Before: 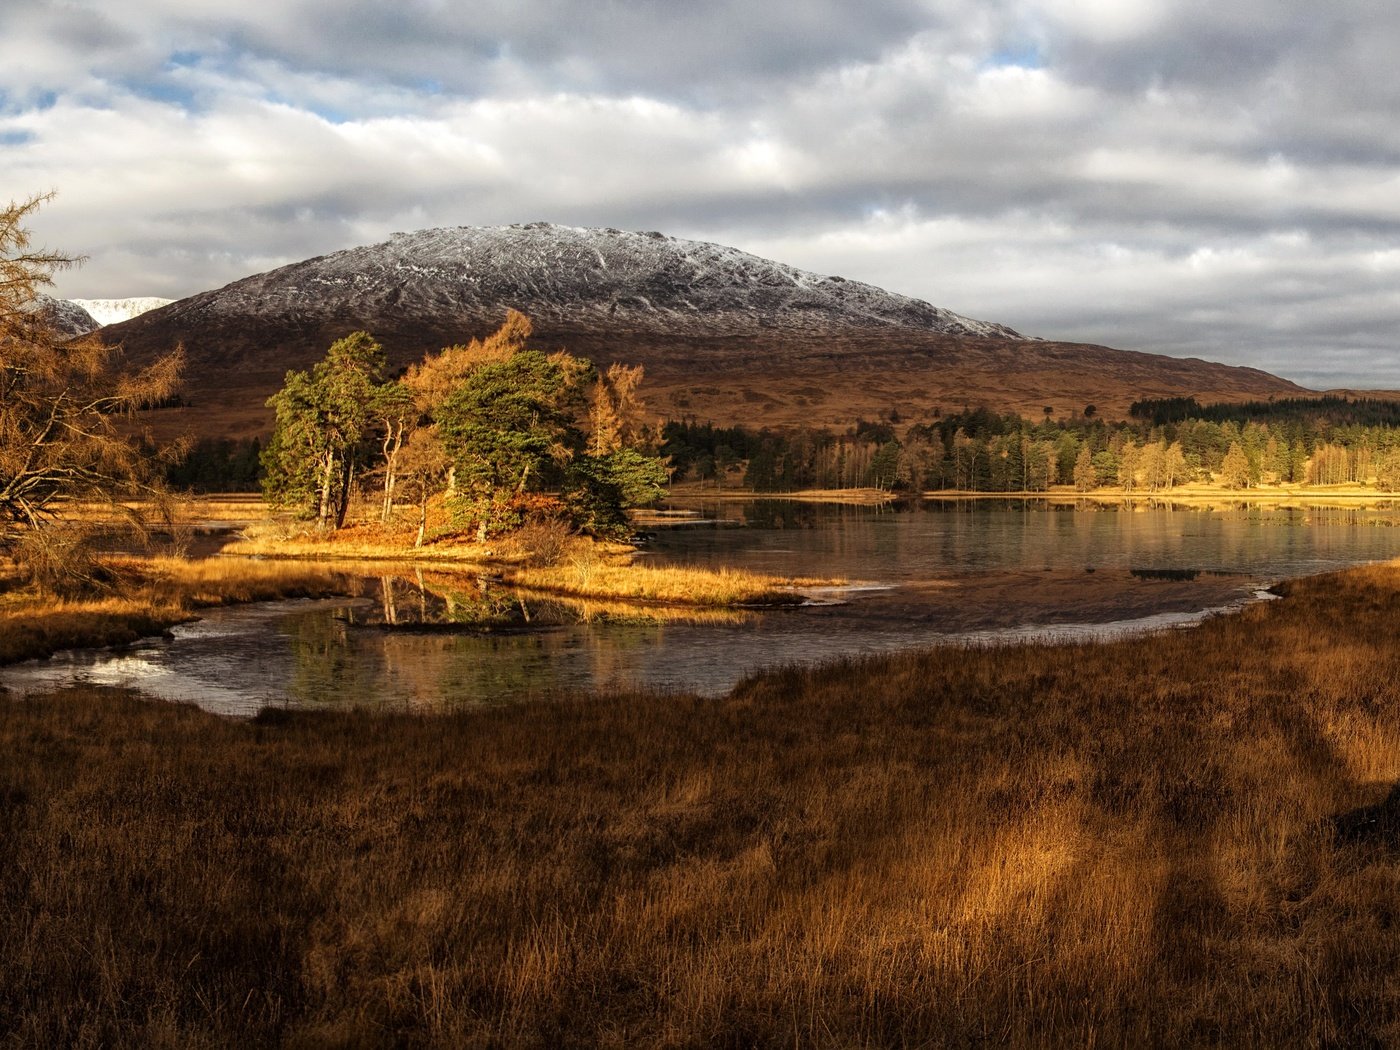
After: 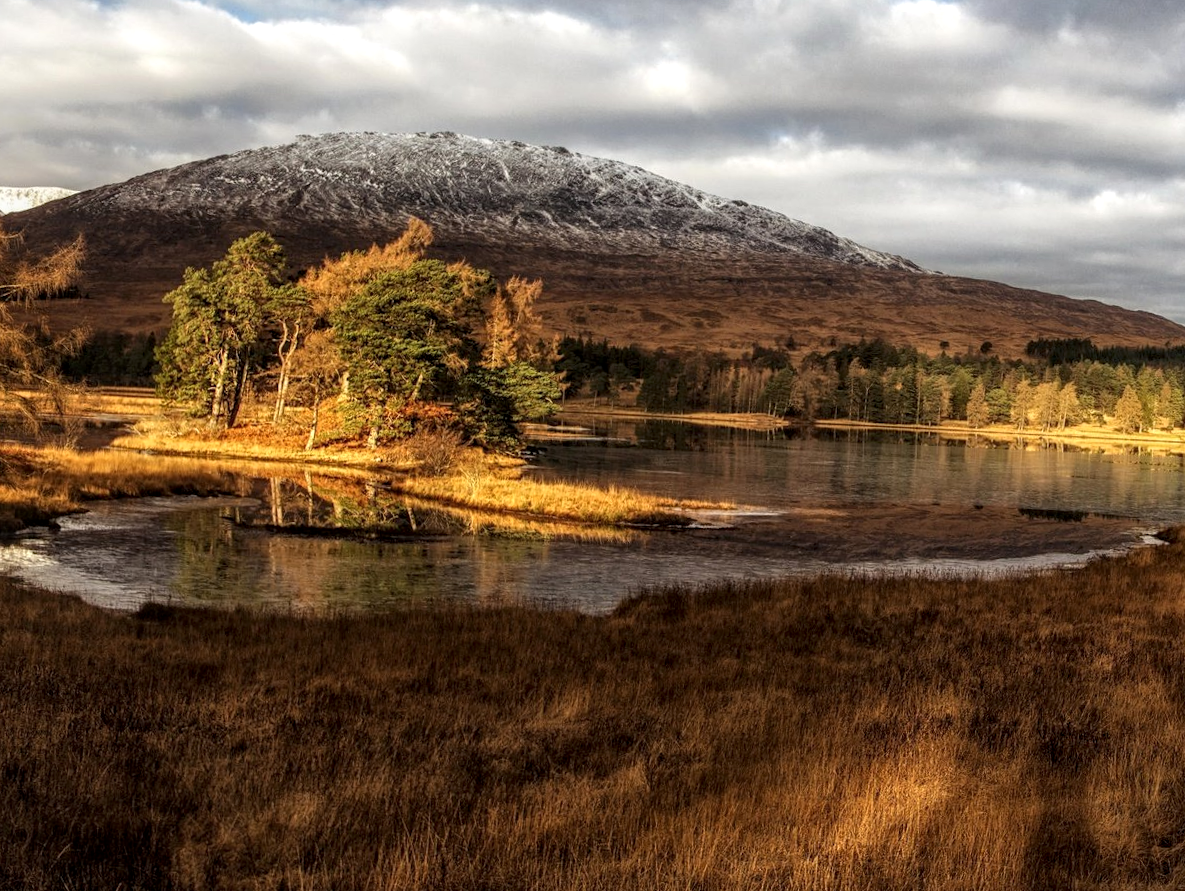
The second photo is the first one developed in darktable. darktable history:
crop and rotate: angle -2.85°, left 5.087%, top 5.201%, right 4.738%, bottom 4.347%
local contrast: detail 130%
